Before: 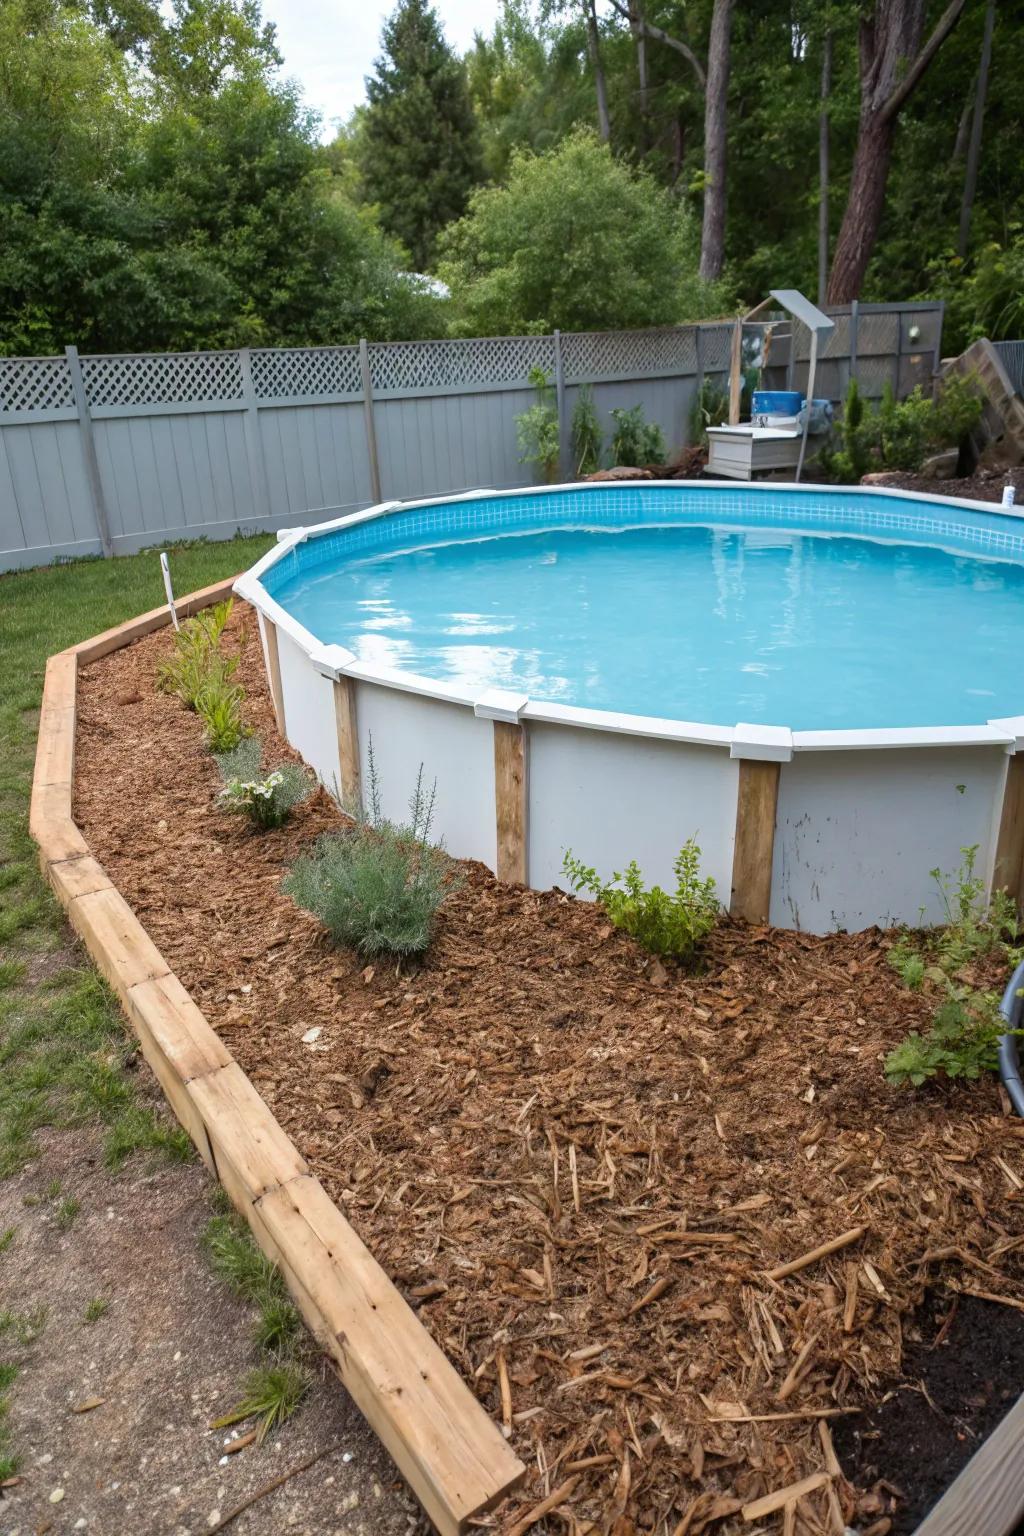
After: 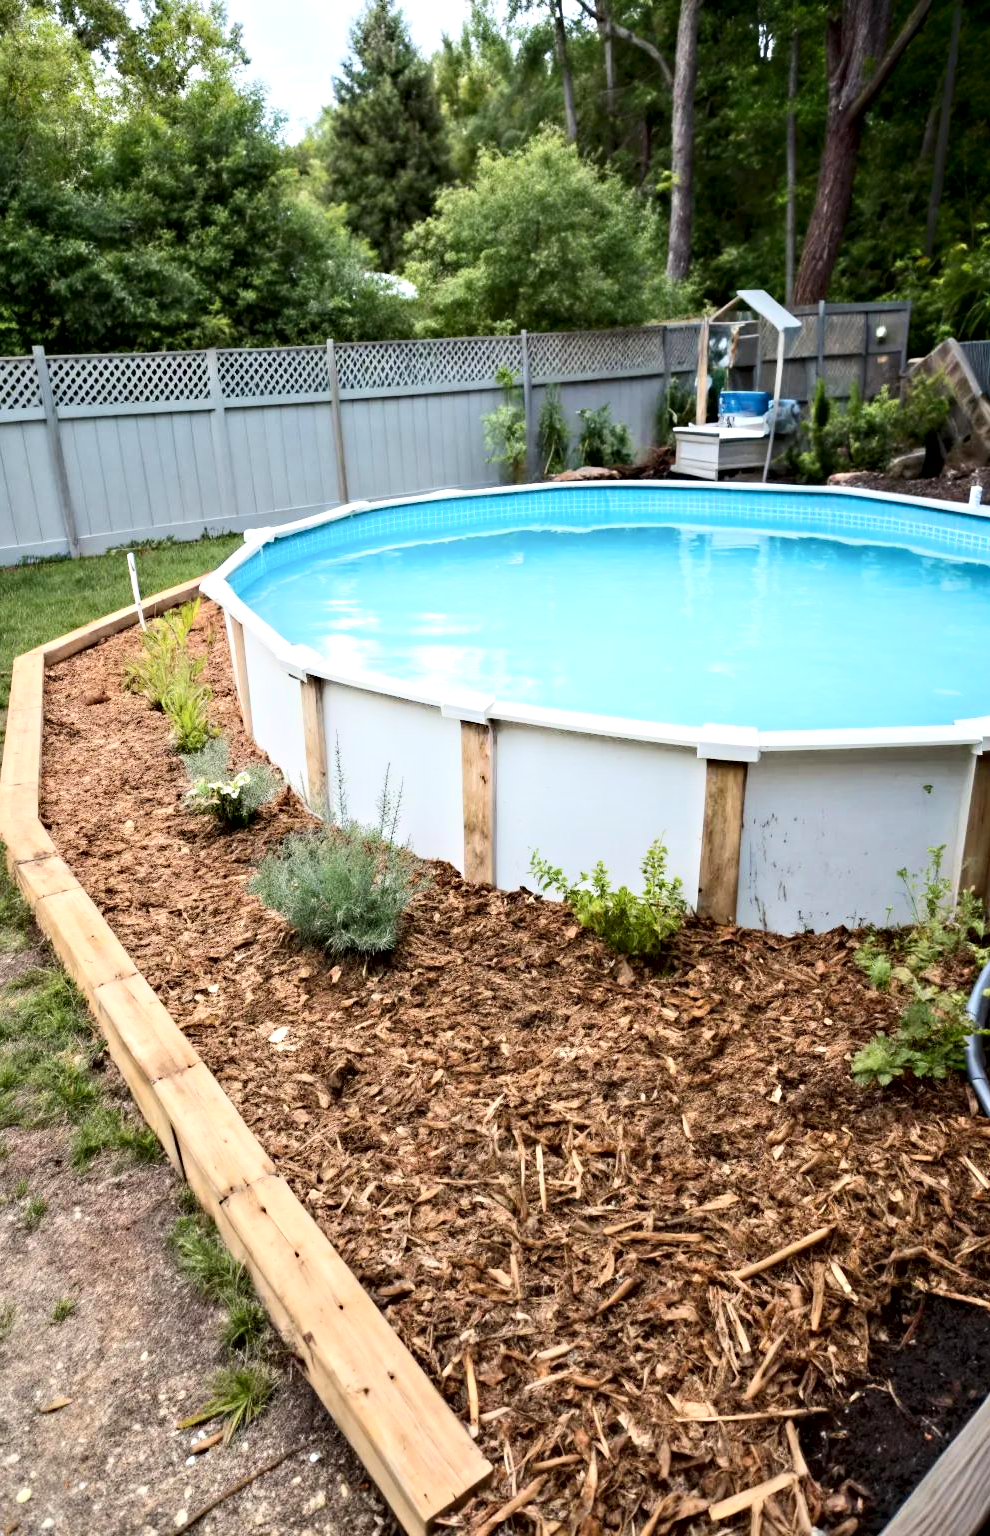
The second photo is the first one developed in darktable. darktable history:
crop and rotate: left 3.258%
shadows and highlights: shadows -54.92, highlights 87.69, soften with gaussian
contrast brightness saturation: contrast 0.202, brightness 0.149, saturation 0.148
contrast equalizer: y [[0.511, 0.558, 0.631, 0.632, 0.559, 0.512], [0.5 ×6], [0.5 ×6], [0 ×6], [0 ×6]]
